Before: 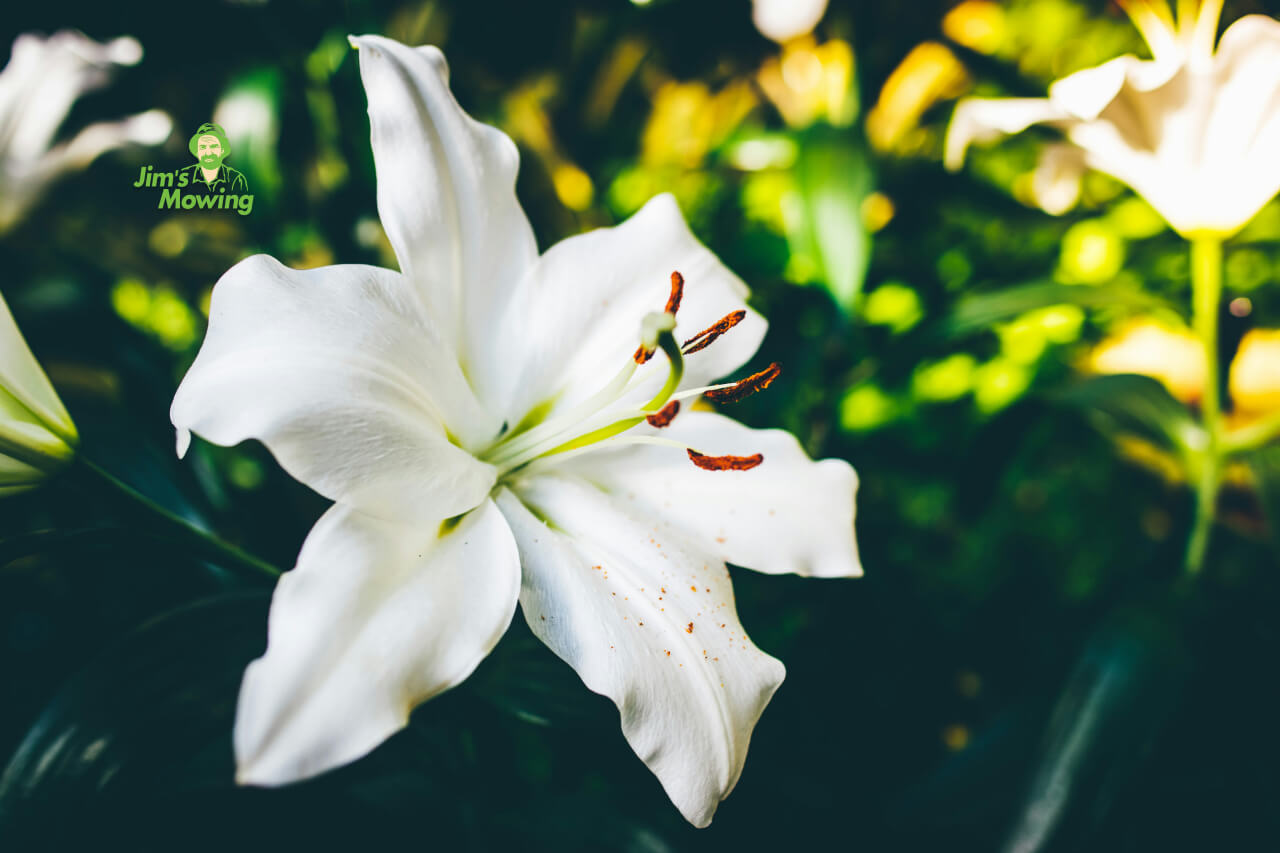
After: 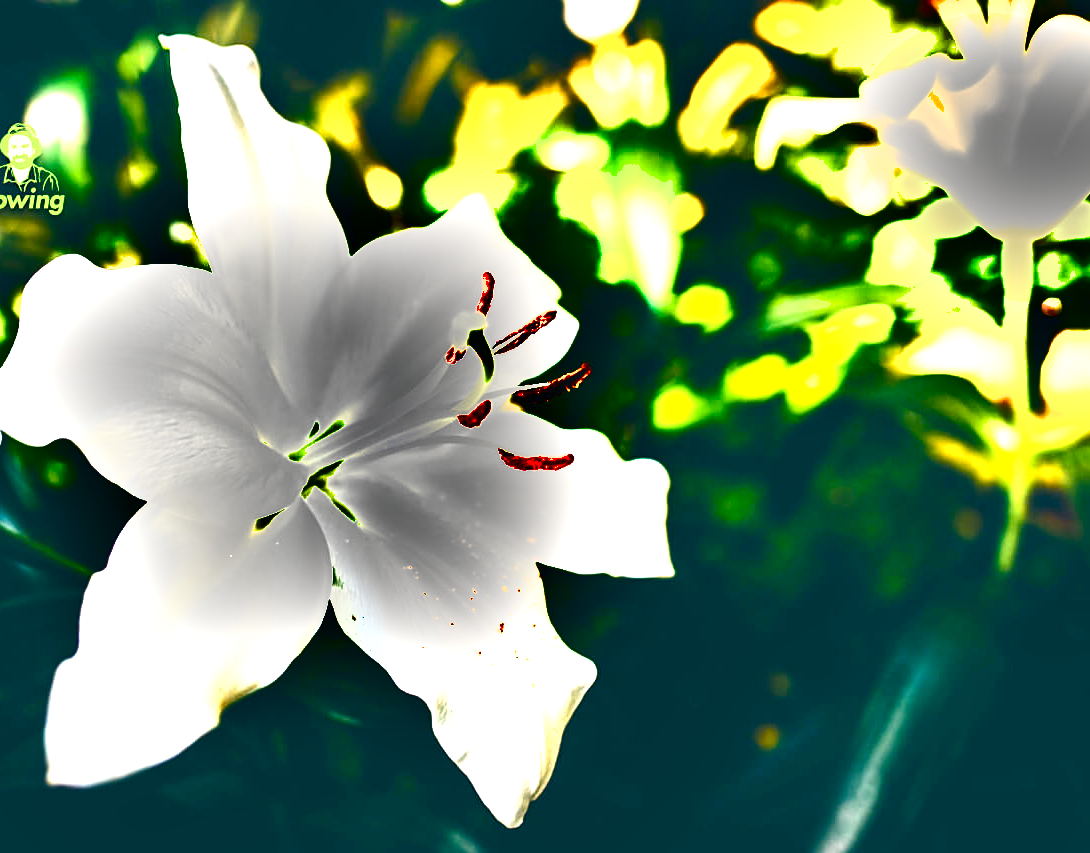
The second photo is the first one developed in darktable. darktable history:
crop and rotate: left 14.809%
tone equalizer: -8 EV -0.752 EV, -7 EV -0.672 EV, -6 EV -0.576 EV, -5 EV -0.366 EV, -3 EV 0.371 EV, -2 EV 0.6 EV, -1 EV 0.688 EV, +0 EV 0.728 EV, edges refinement/feathering 500, mask exposure compensation -1.57 EV, preserve details guided filter
exposure: exposure 1.154 EV, compensate highlight preservation false
color balance rgb: highlights gain › chroma 2.056%, highlights gain › hue 72.55°, linear chroma grading › global chroma -0.683%, perceptual saturation grading › global saturation 20%, perceptual saturation grading › highlights -25.281%, perceptual saturation grading › shadows 49.66%, global vibrance 20%
sharpen: amount 0.21
shadows and highlights: shadows 30.58, highlights -63.24, soften with gaussian
